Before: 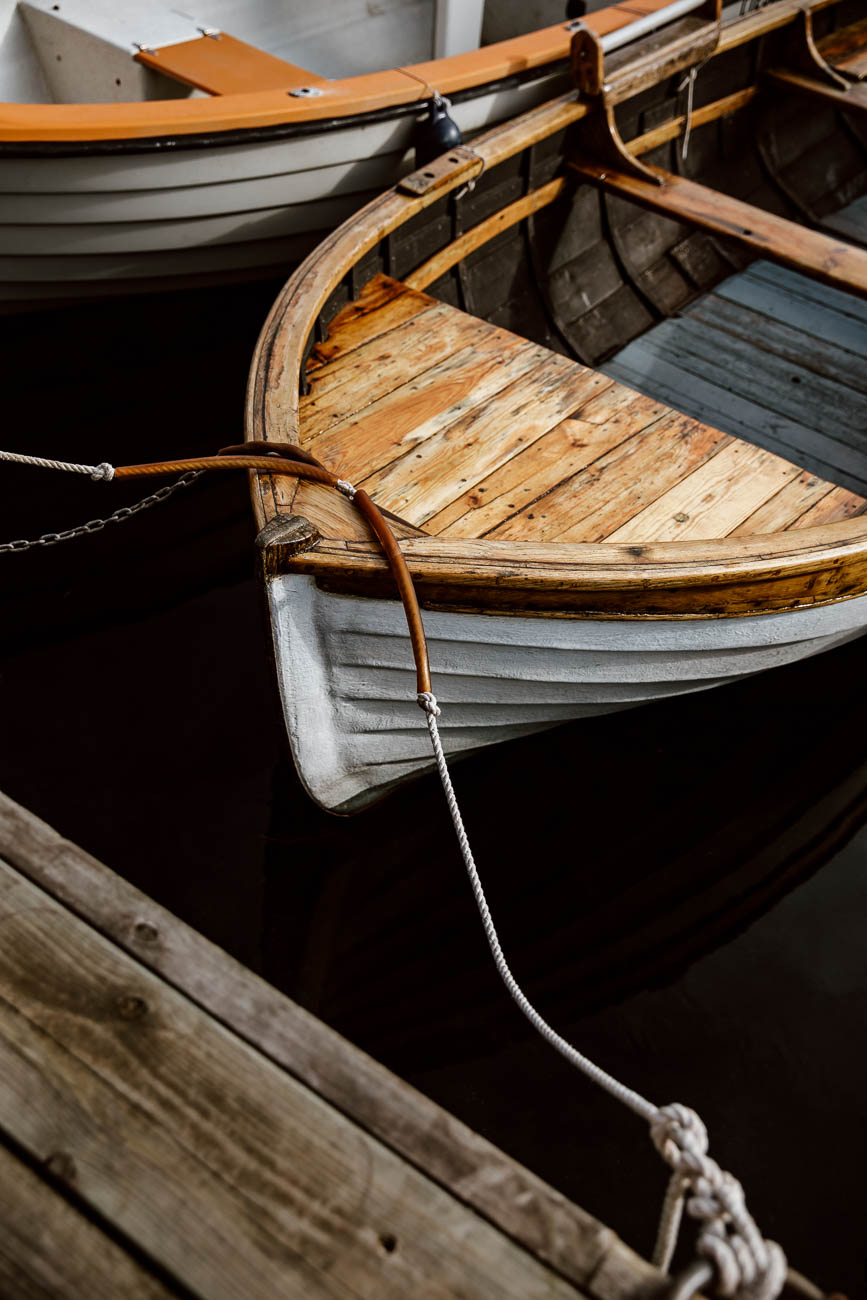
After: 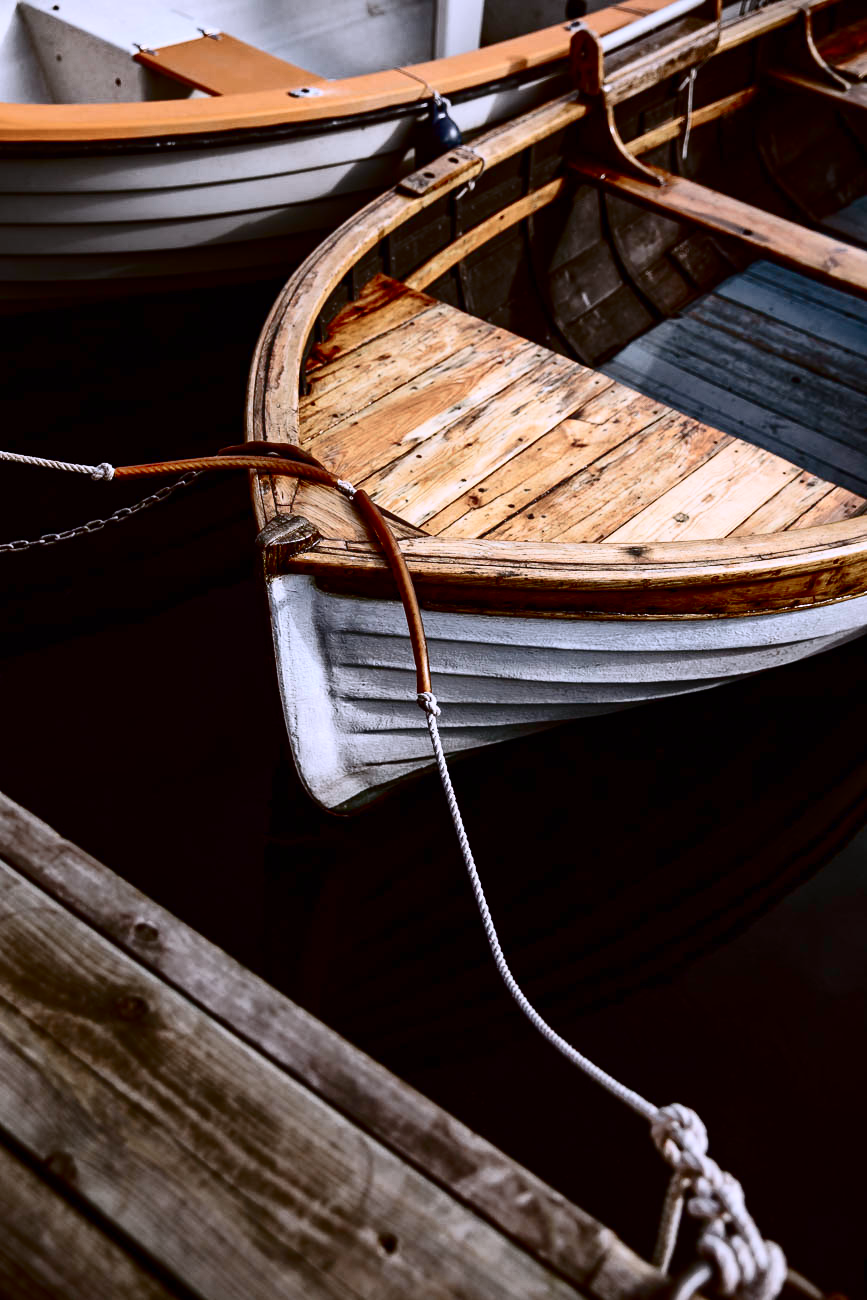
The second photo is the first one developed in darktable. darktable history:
contrast brightness saturation: contrast 0.494, saturation -0.086
color calibration: gray › normalize channels true, illuminant as shot in camera, x 0.363, y 0.384, temperature 4546.39 K, gamut compression 0.01
shadows and highlights: on, module defaults
